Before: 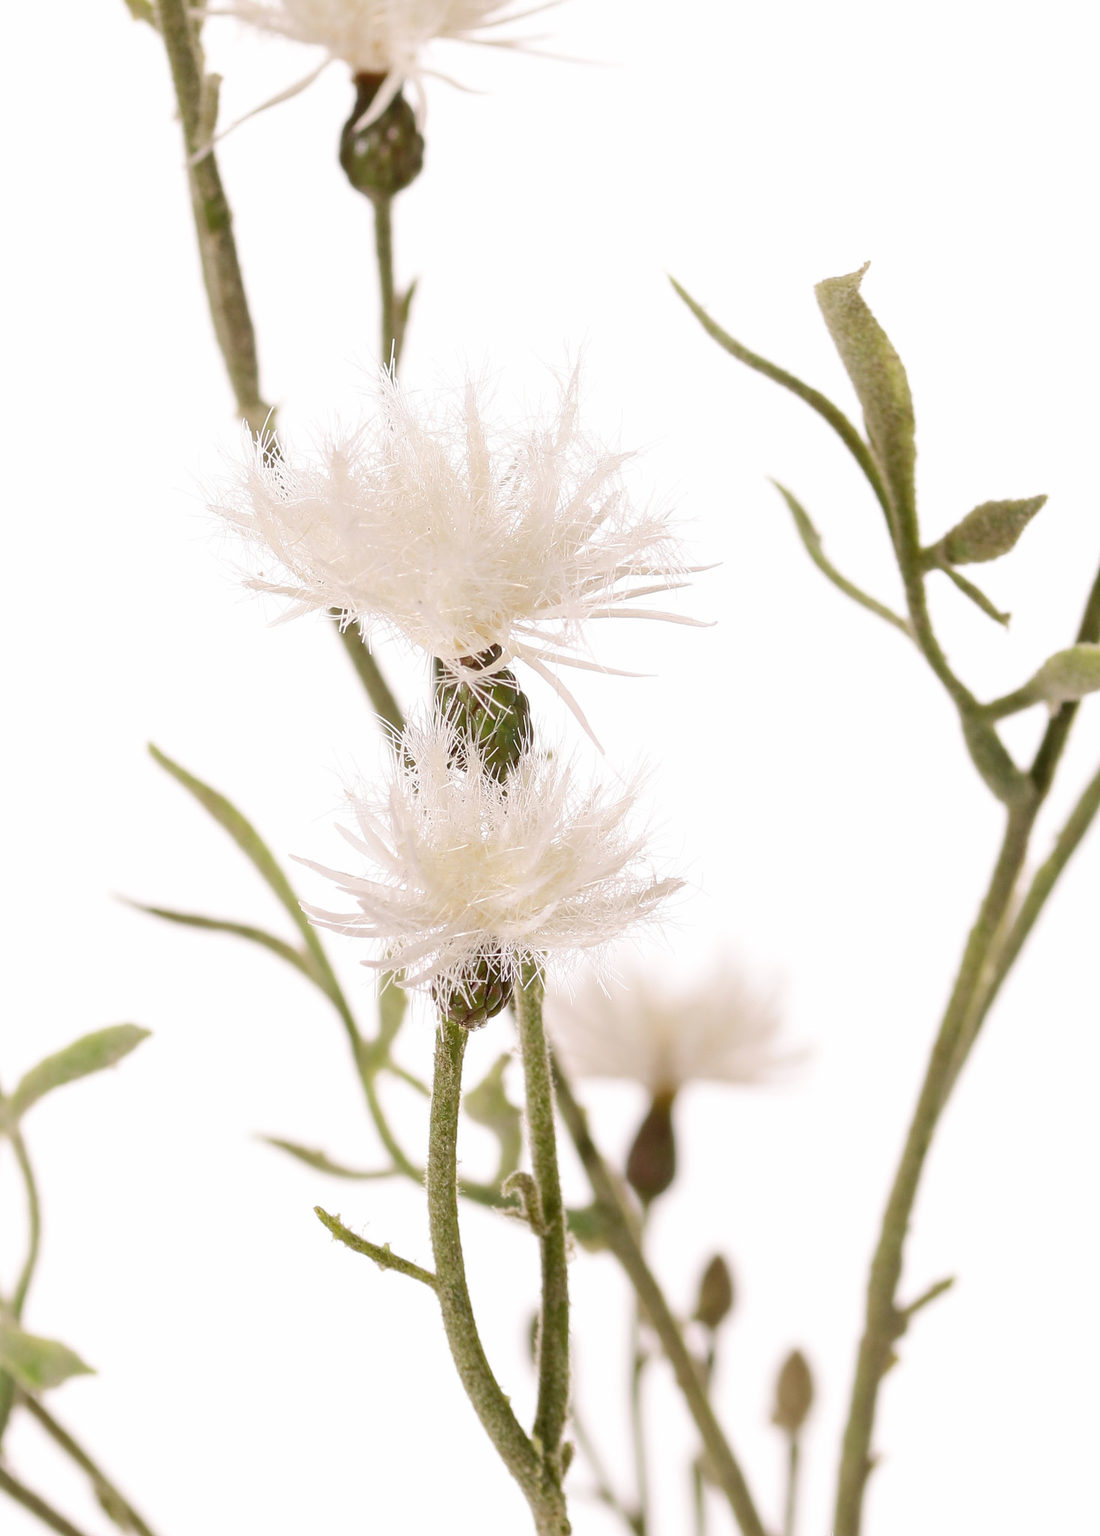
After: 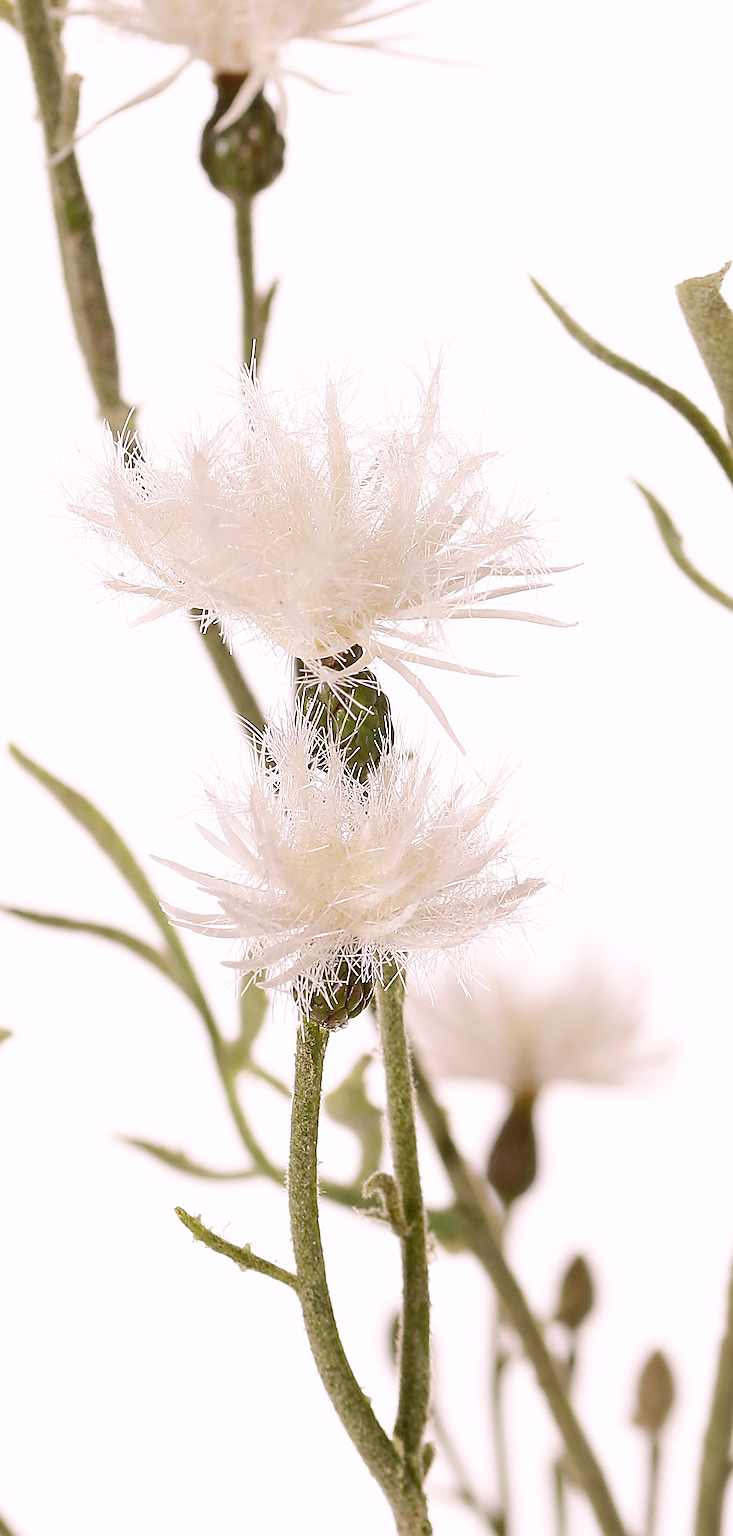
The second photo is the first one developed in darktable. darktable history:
color correction: highlights a* 3.04, highlights b* -1.07, shadows a* -0.075, shadows b* 2.1, saturation 0.979
sharpen: radius 1.381, amount 1.238, threshold 0.742
crop and rotate: left 12.718%, right 20.591%
